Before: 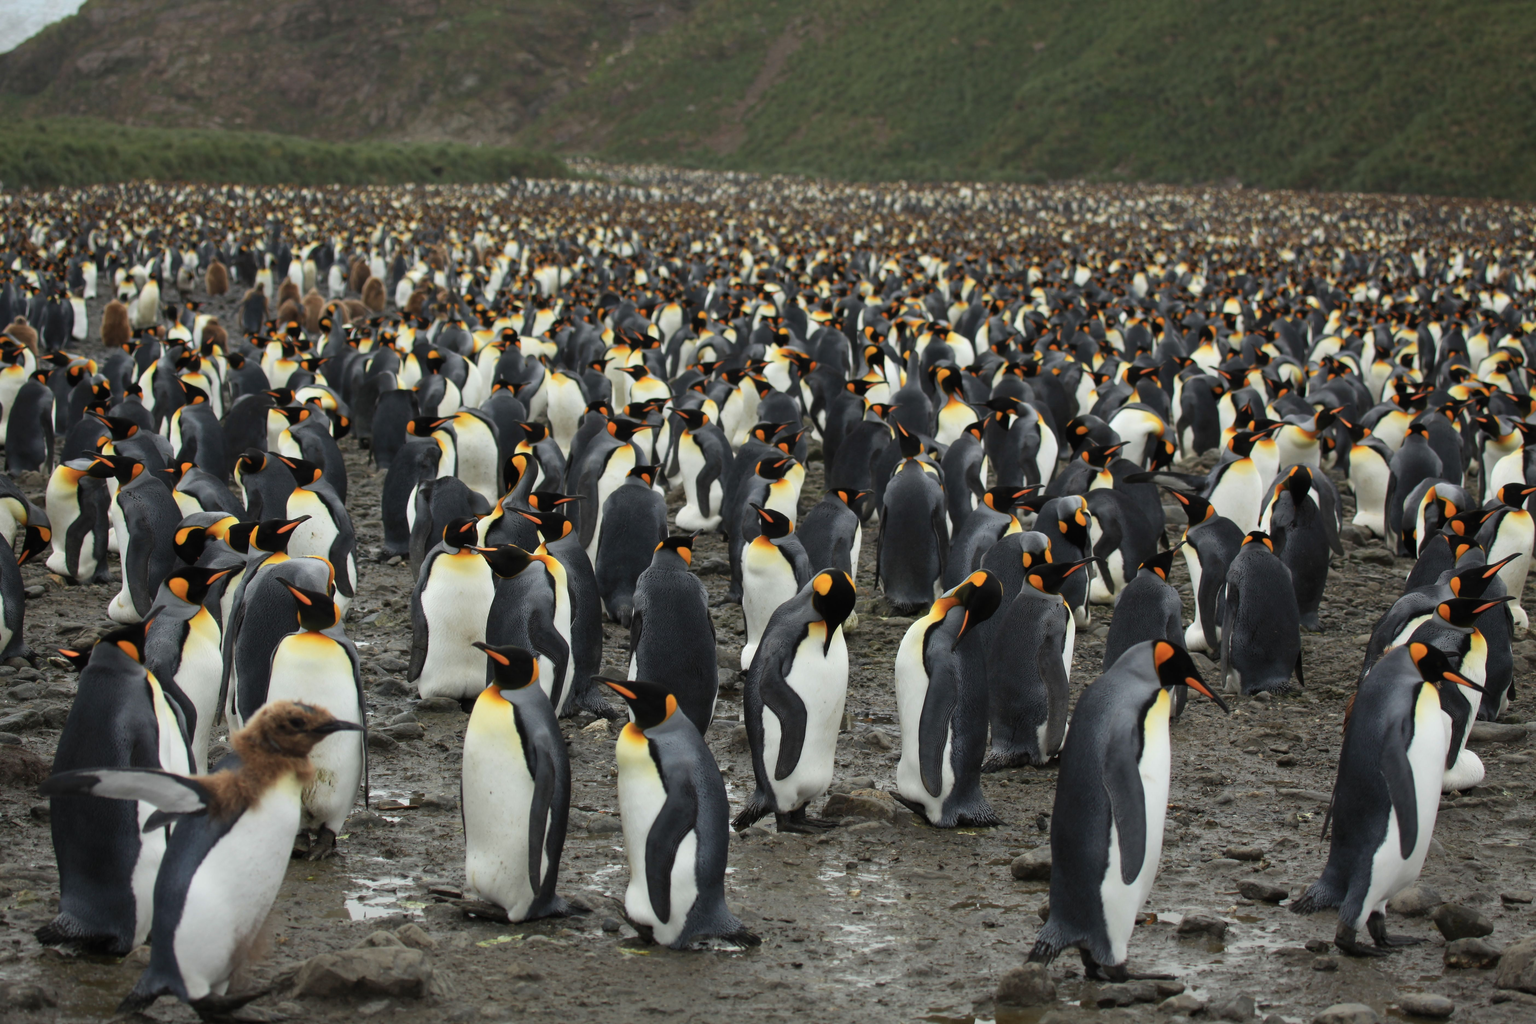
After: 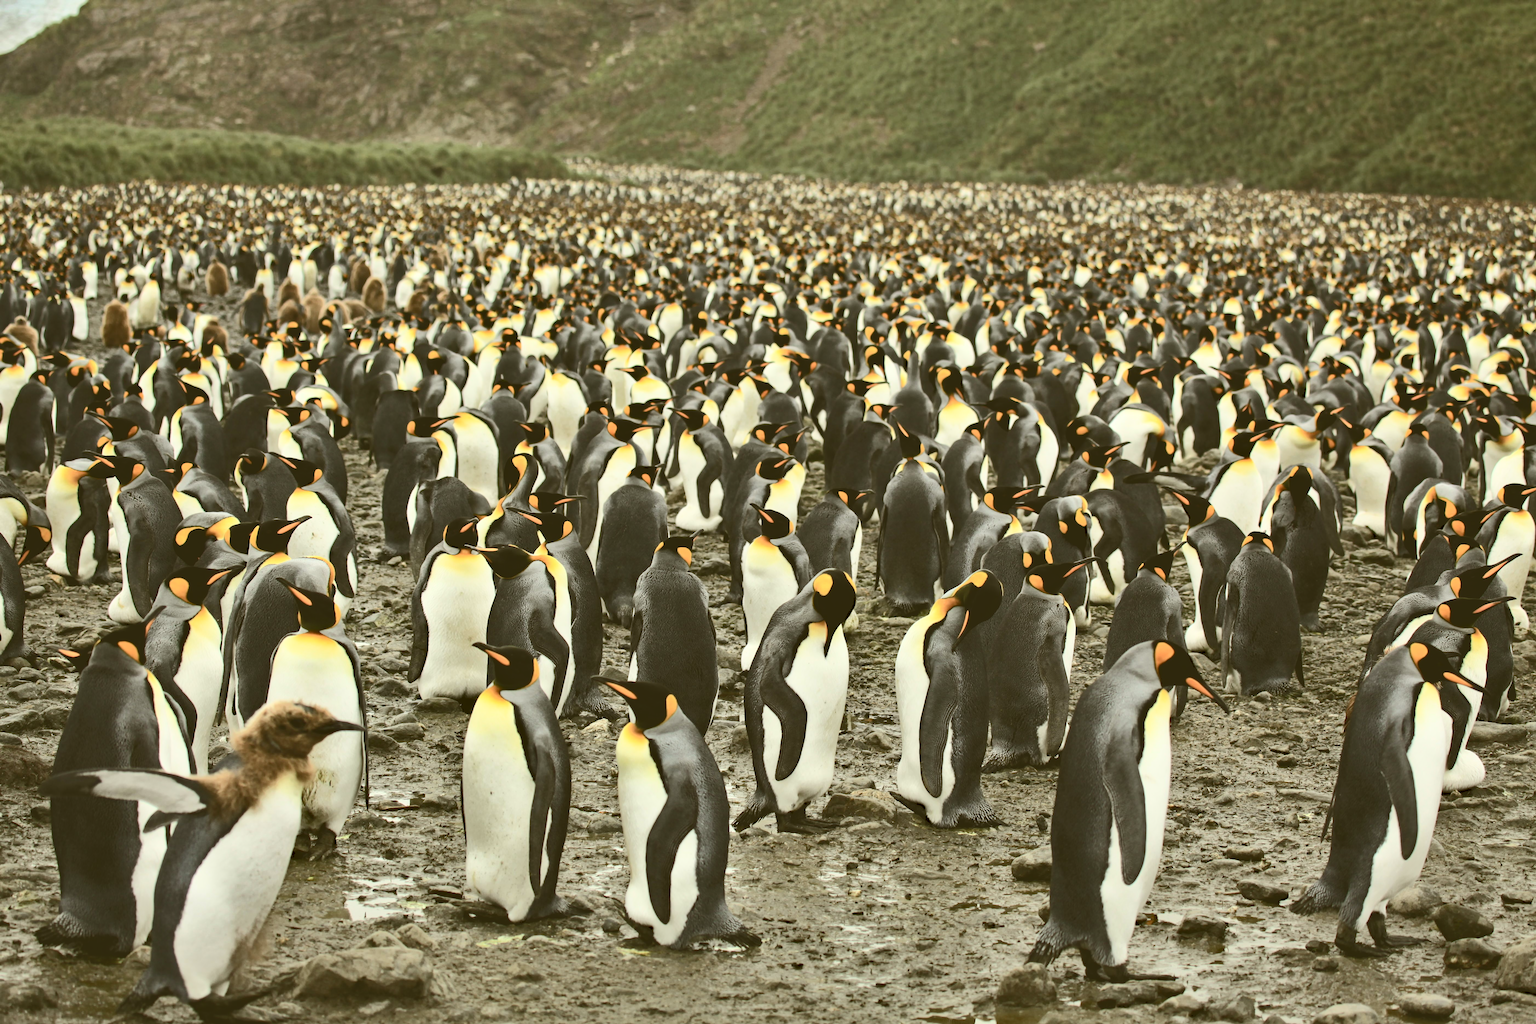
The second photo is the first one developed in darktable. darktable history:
contrast brightness saturation: contrast 0.447, brightness 0.564, saturation -0.185
shadows and highlights: shadows 24.62, highlights -77.95, soften with gaussian
haze removal: compatibility mode true, adaptive false
tone curve: curves: ch0 [(0, 0) (0.003, 0.145) (0.011, 0.148) (0.025, 0.15) (0.044, 0.159) (0.069, 0.16) (0.1, 0.164) (0.136, 0.182) (0.177, 0.213) (0.224, 0.247) (0.277, 0.298) (0.335, 0.37) (0.399, 0.456) (0.468, 0.552) (0.543, 0.641) (0.623, 0.713) (0.709, 0.768) (0.801, 0.825) (0.898, 0.868) (1, 1)], color space Lab, independent channels, preserve colors none
color correction: highlights a* -1.59, highlights b* 10.34, shadows a* 0.472, shadows b* 19.48
